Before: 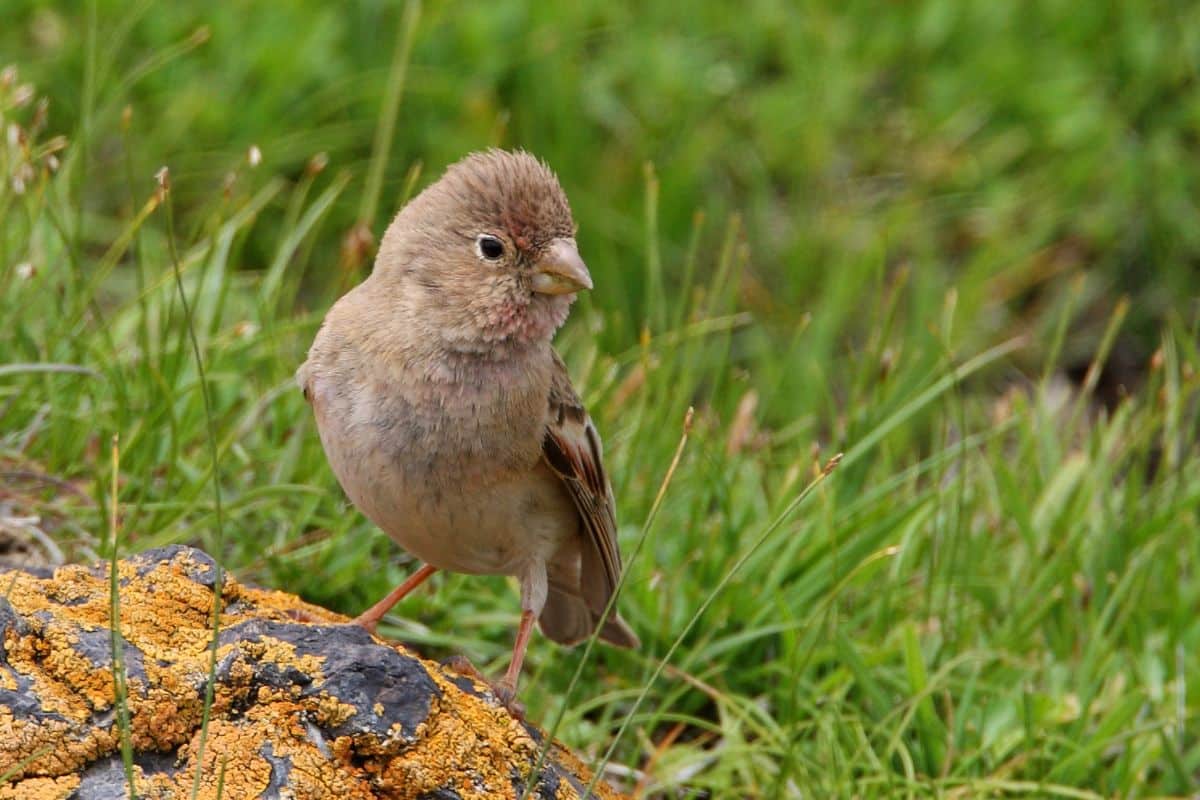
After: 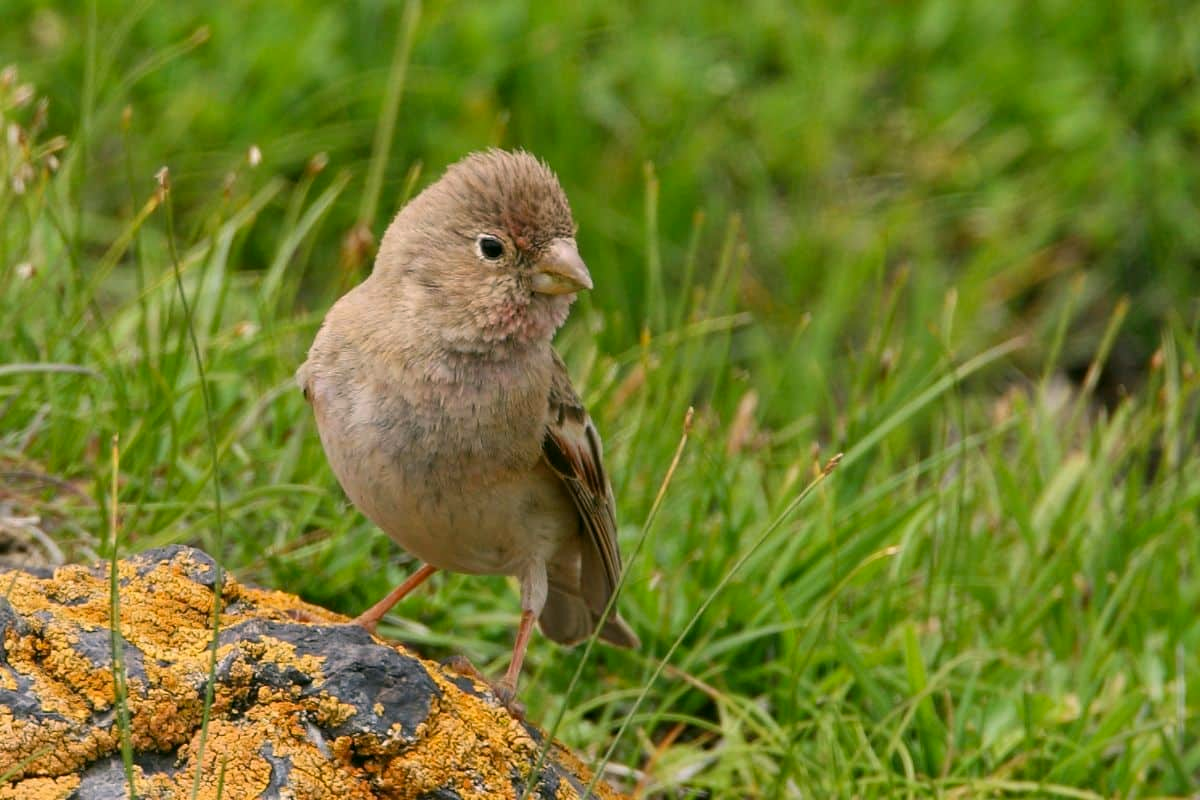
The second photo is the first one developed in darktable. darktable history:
color correction: highlights a* 4.3, highlights b* 4.98, shadows a* -7.65, shadows b* 4.7
shadows and highlights: shadows 25.54, highlights -23.64
